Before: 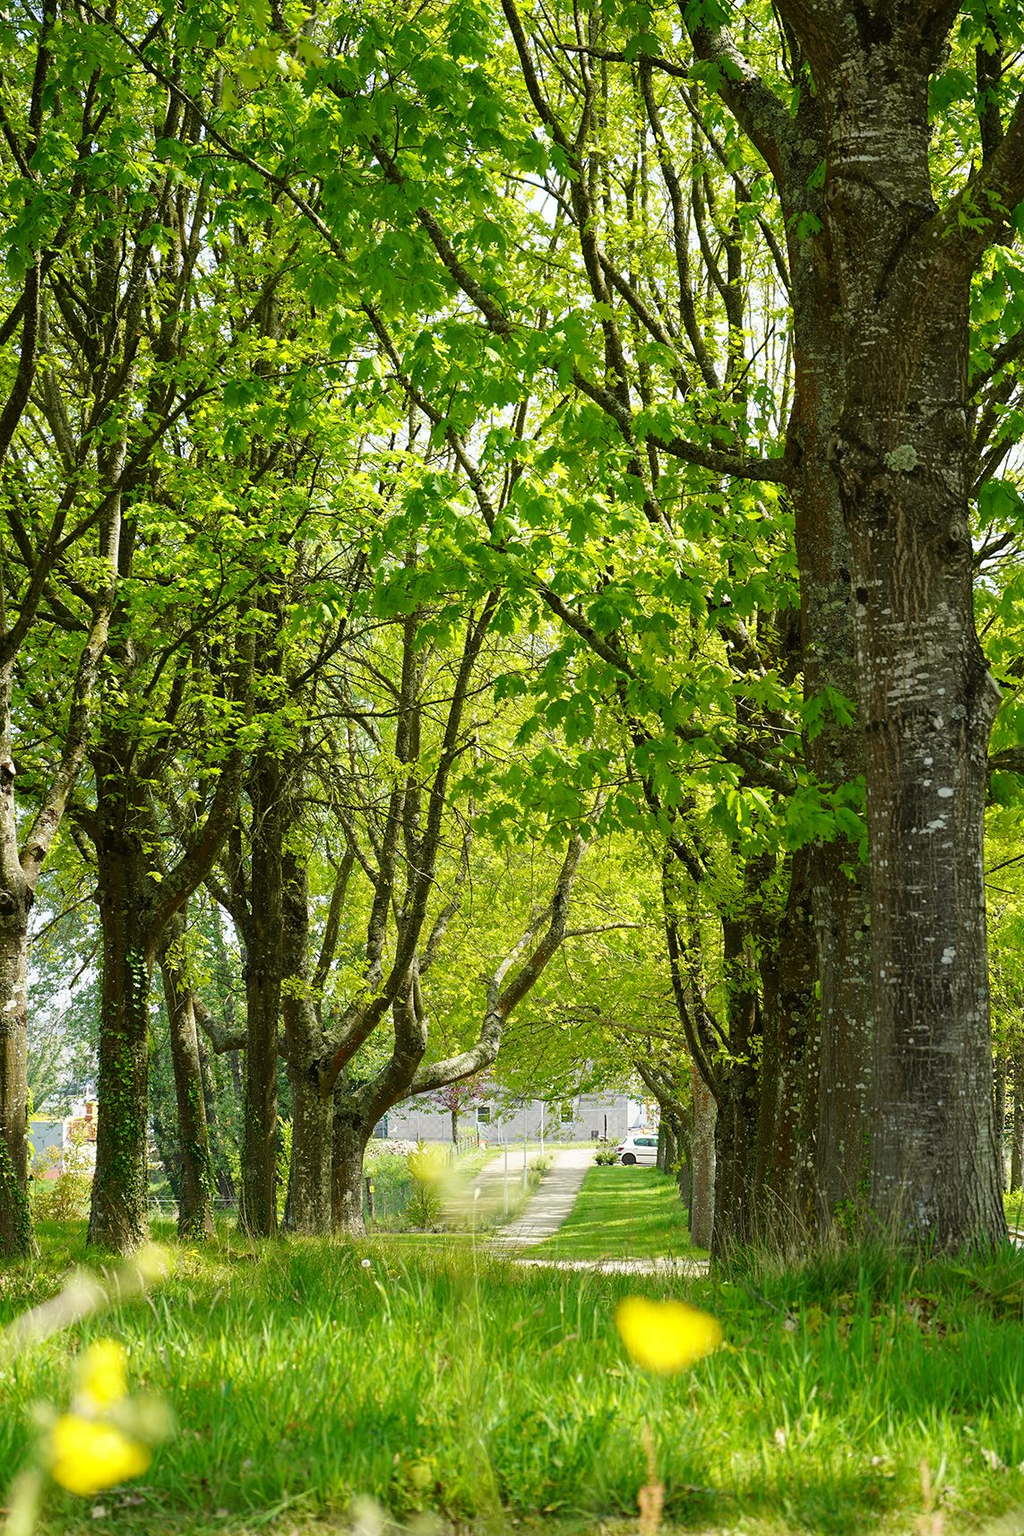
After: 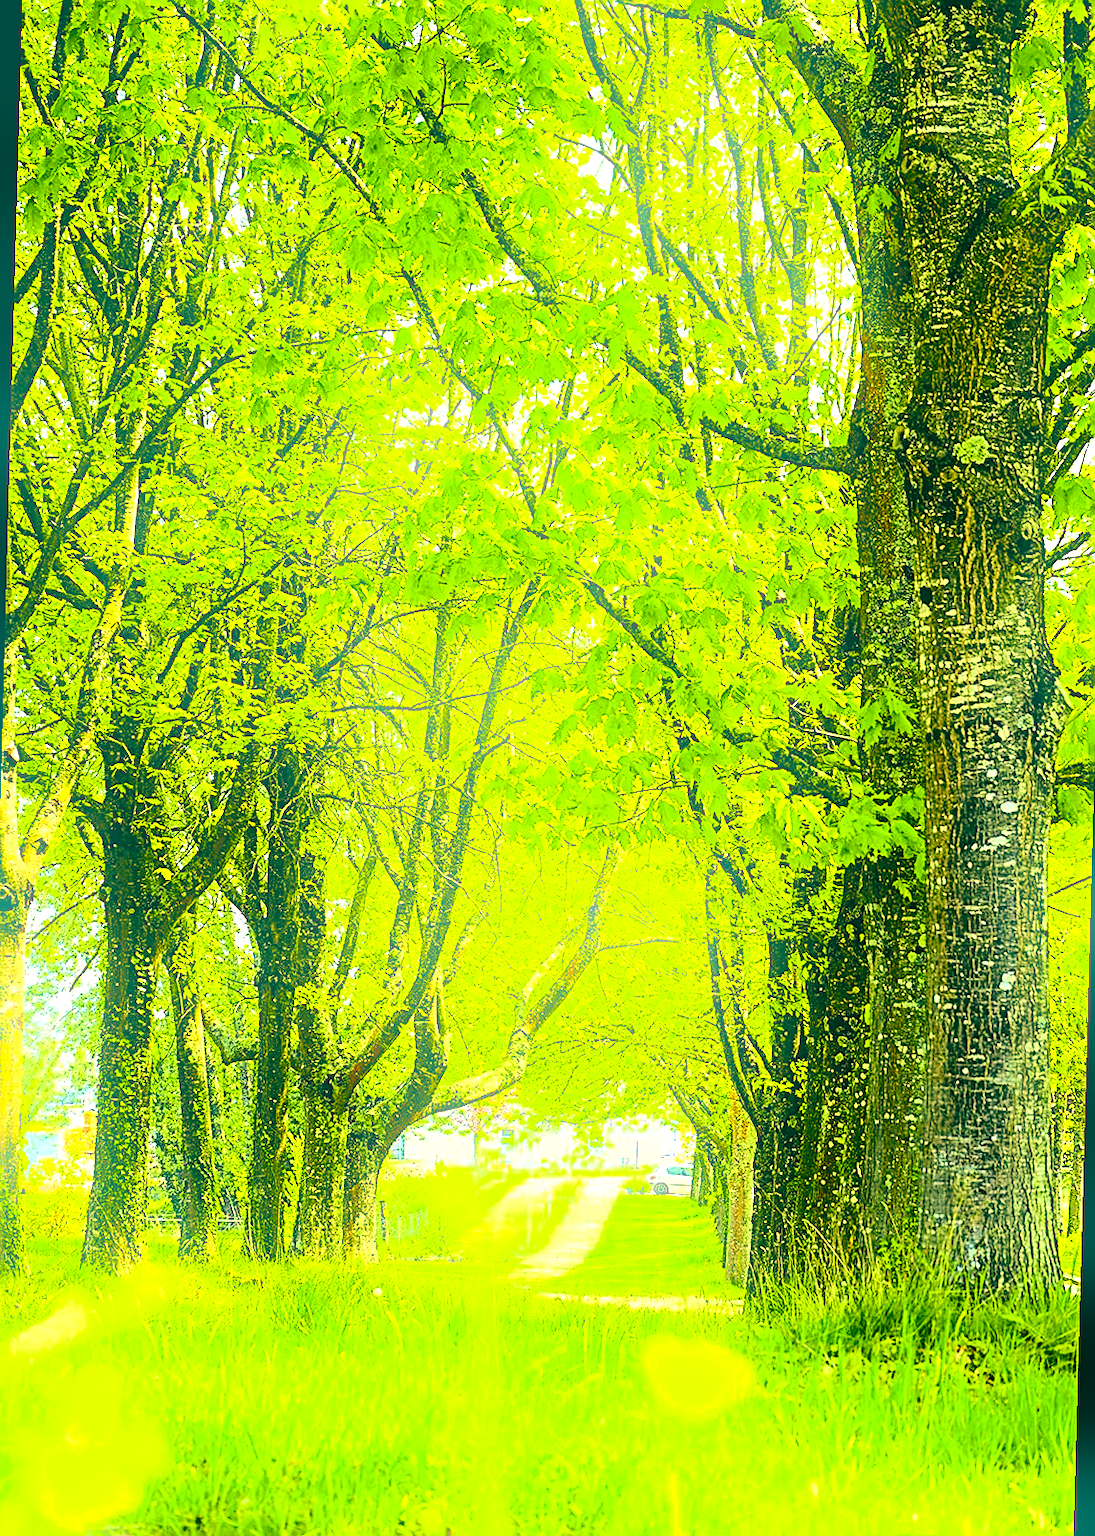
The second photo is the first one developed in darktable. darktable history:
exposure: black level correction 0, exposure 1.45 EV, compensate exposure bias true, compensate highlight preservation false
sharpen: amount 0.901
tone curve: curves: ch0 [(0, 0) (0.104, 0.068) (0.236, 0.227) (0.46, 0.576) (0.657, 0.796) (0.861, 0.932) (1, 0.981)]; ch1 [(0, 0) (0.353, 0.344) (0.434, 0.382) (0.479, 0.476) (0.502, 0.504) (0.544, 0.534) (0.57, 0.57) (0.586, 0.603) (0.618, 0.631) (0.657, 0.679) (1, 1)]; ch2 [(0, 0) (0.34, 0.314) (0.434, 0.43) (0.5, 0.511) (0.528, 0.545) (0.557, 0.573) (0.573, 0.618) (0.628, 0.751) (1, 1)], color space Lab, independent channels, preserve colors none
haze removal: compatibility mode true, adaptive false
color balance: lift [1.005, 0.99, 1.007, 1.01], gamma [1, 1.034, 1.032, 0.966], gain [0.873, 1.055, 1.067, 0.933]
tone equalizer: -8 EV -0.417 EV, -7 EV -0.389 EV, -6 EV -0.333 EV, -5 EV -0.222 EV, -3 EV 0.222 EV, -2 EV 0.333 EV, -1 EV 0.389 EV, +0 EV 0.417 EV, edges refinement/feathering 500, mask exposure compensation -1.25 EV, preserve details no
bloom: size 9%, threshold 100%, strength 7%
rotate and perspective: rotation 1.57°, crop left 0.018, crop right 0.982, crop top 0.039, crop bottom 0.961
